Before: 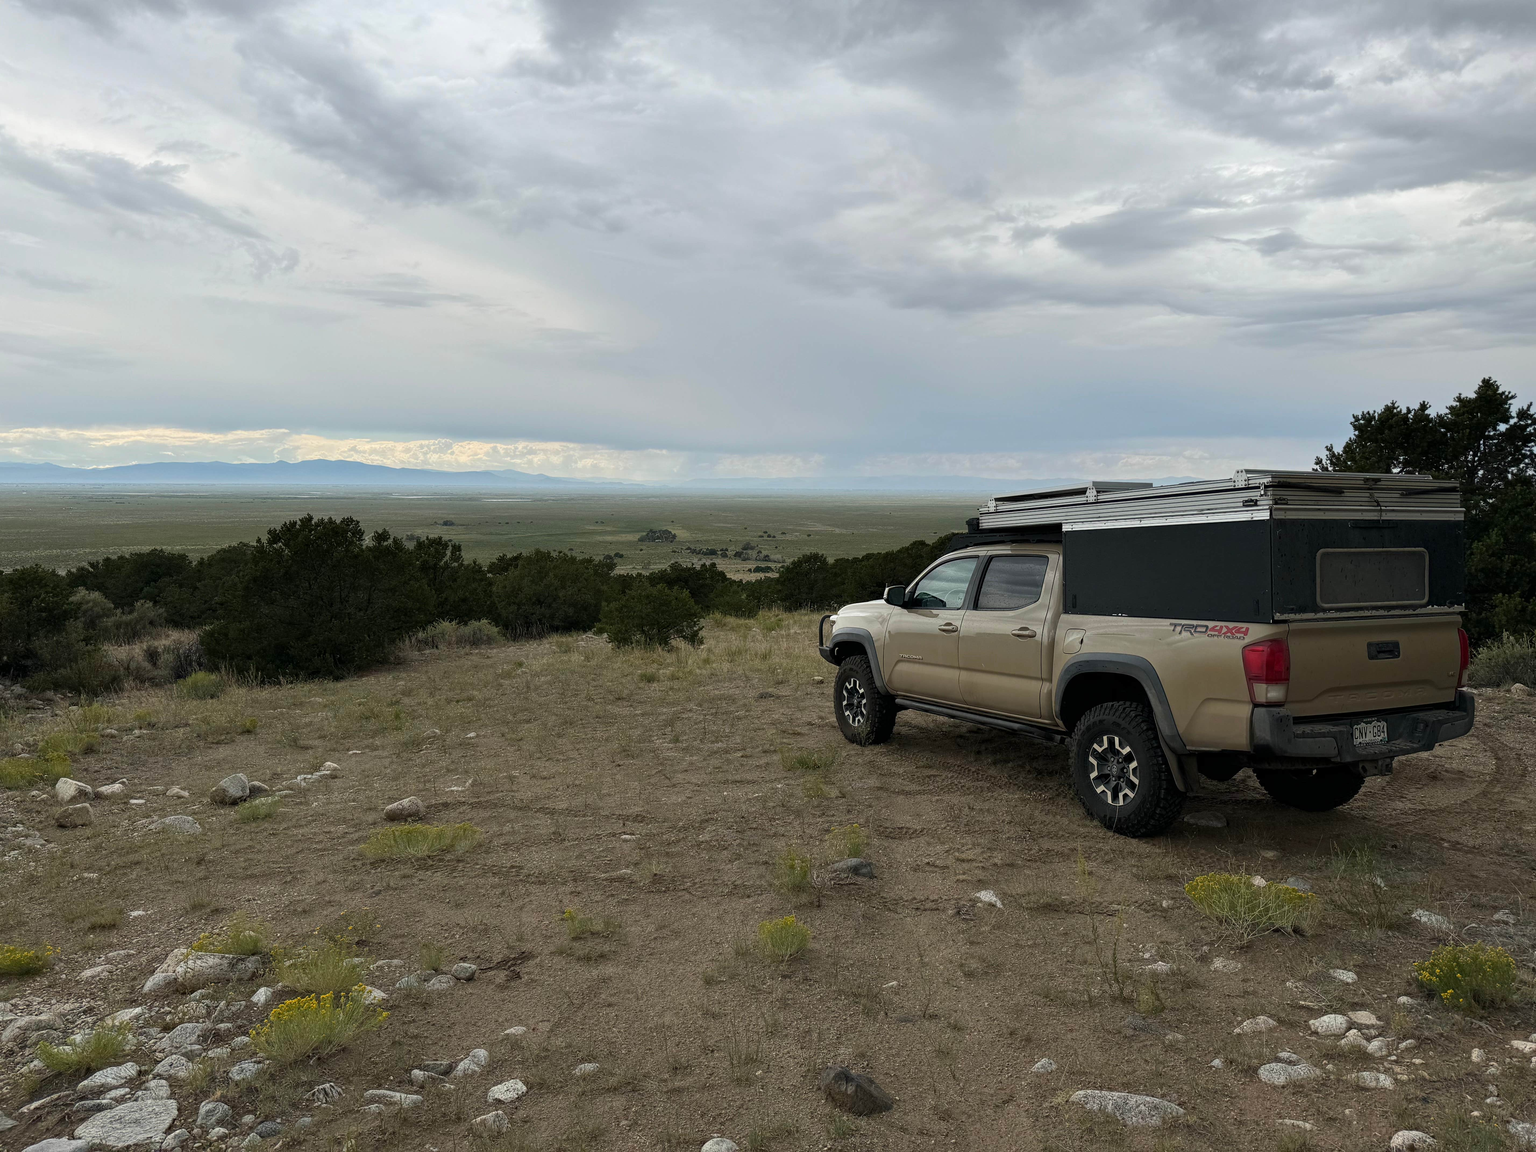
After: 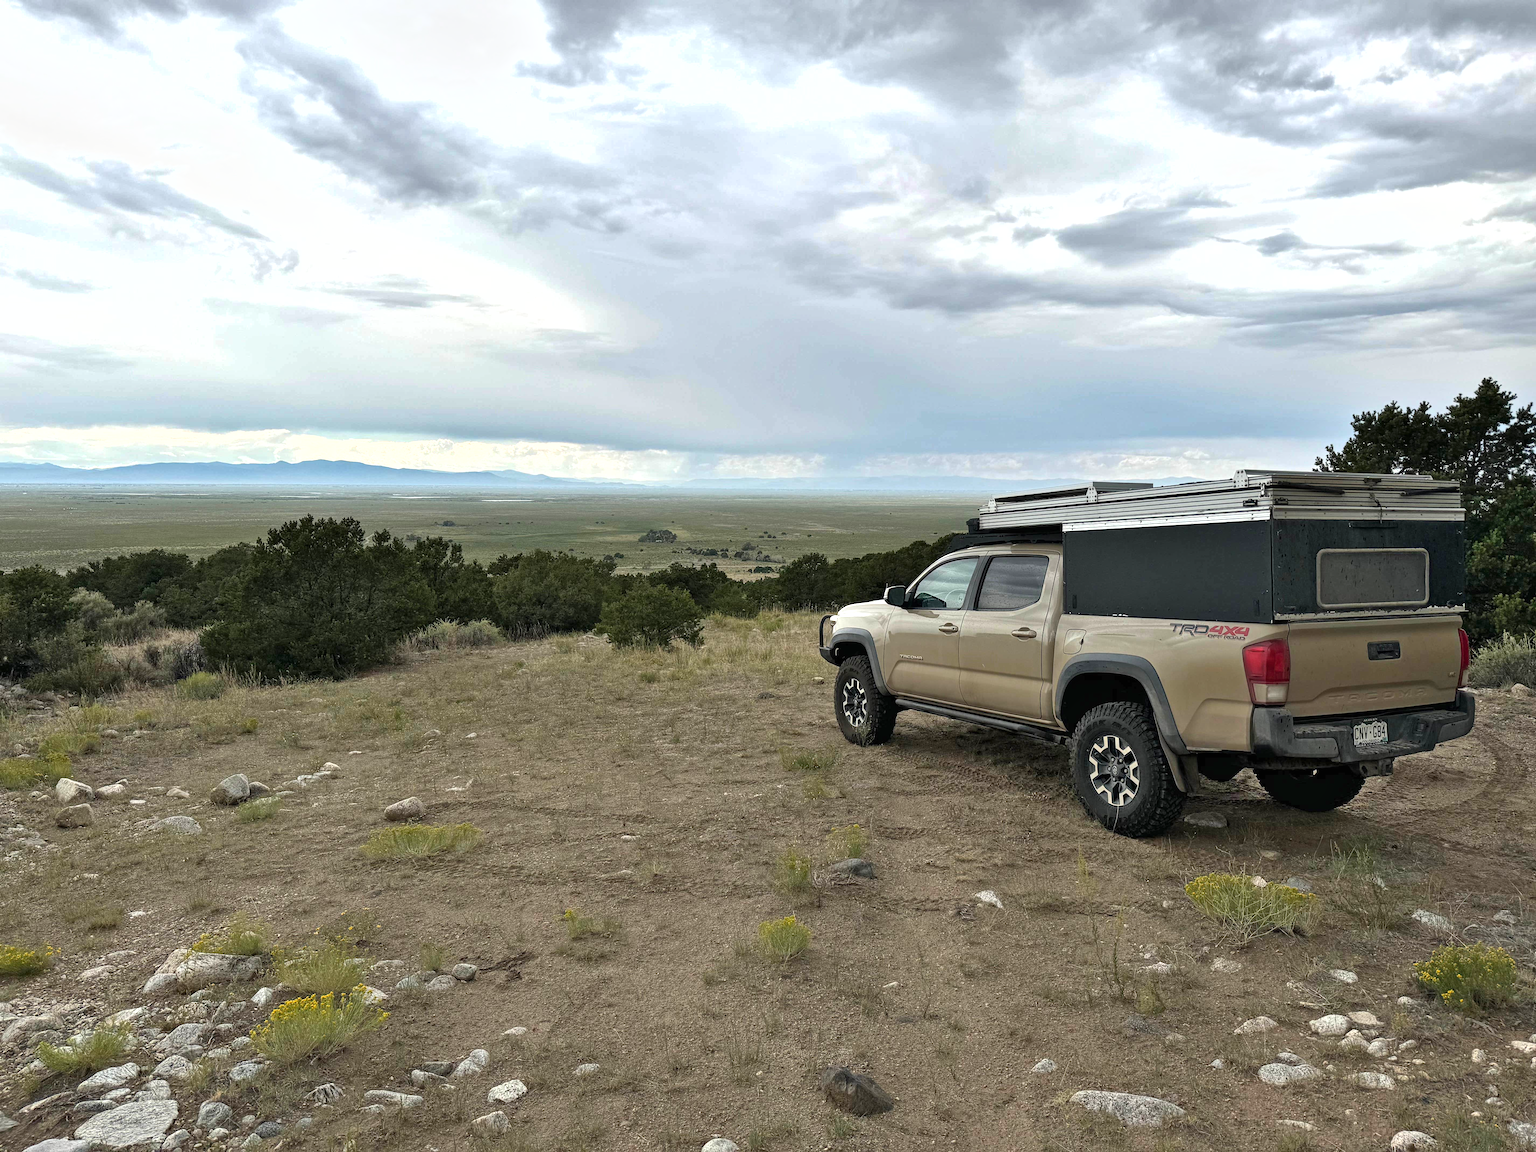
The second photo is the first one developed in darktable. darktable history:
exposure: black level correction 0, exposure 0.703 EV, compensate highlight preservation false
shadows and highlights: shadows 52.63, soften with gaussian
